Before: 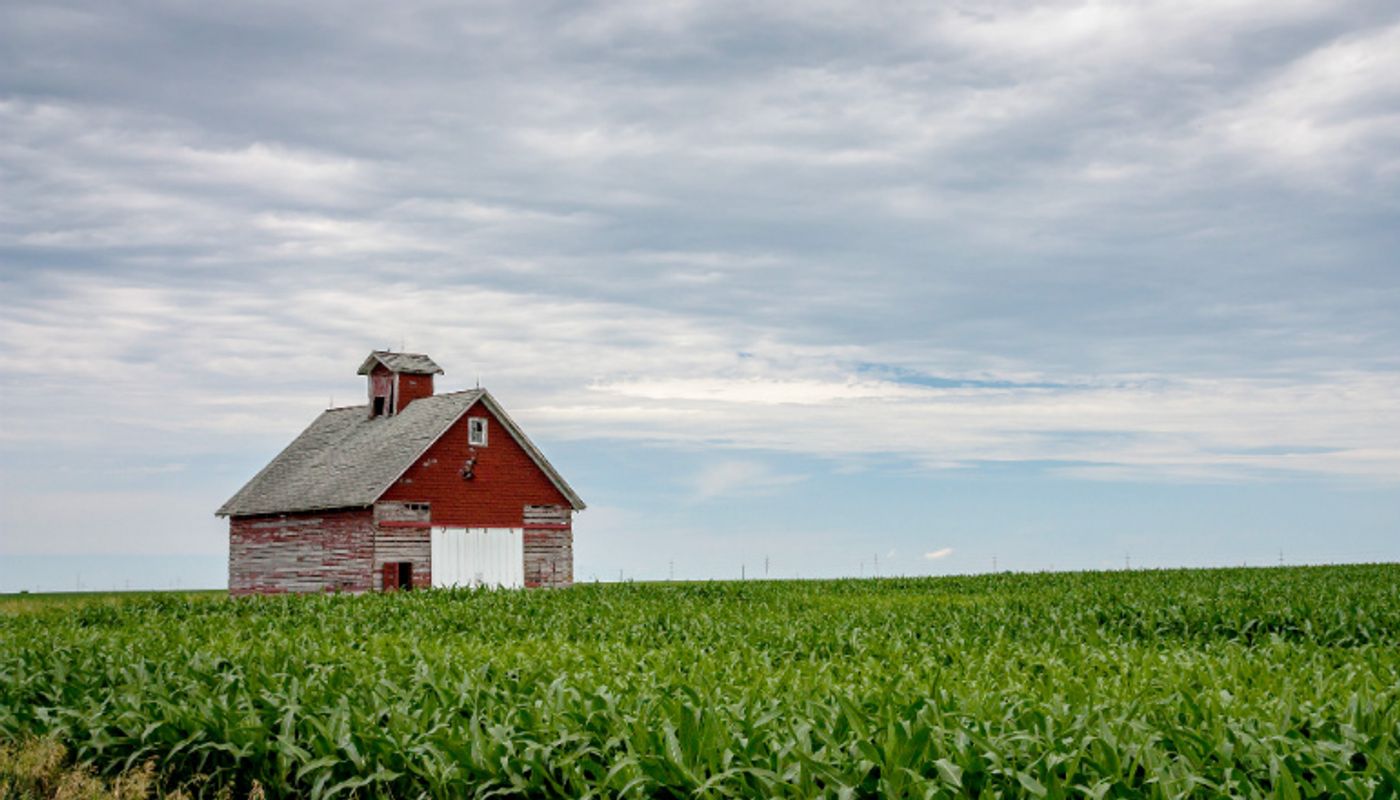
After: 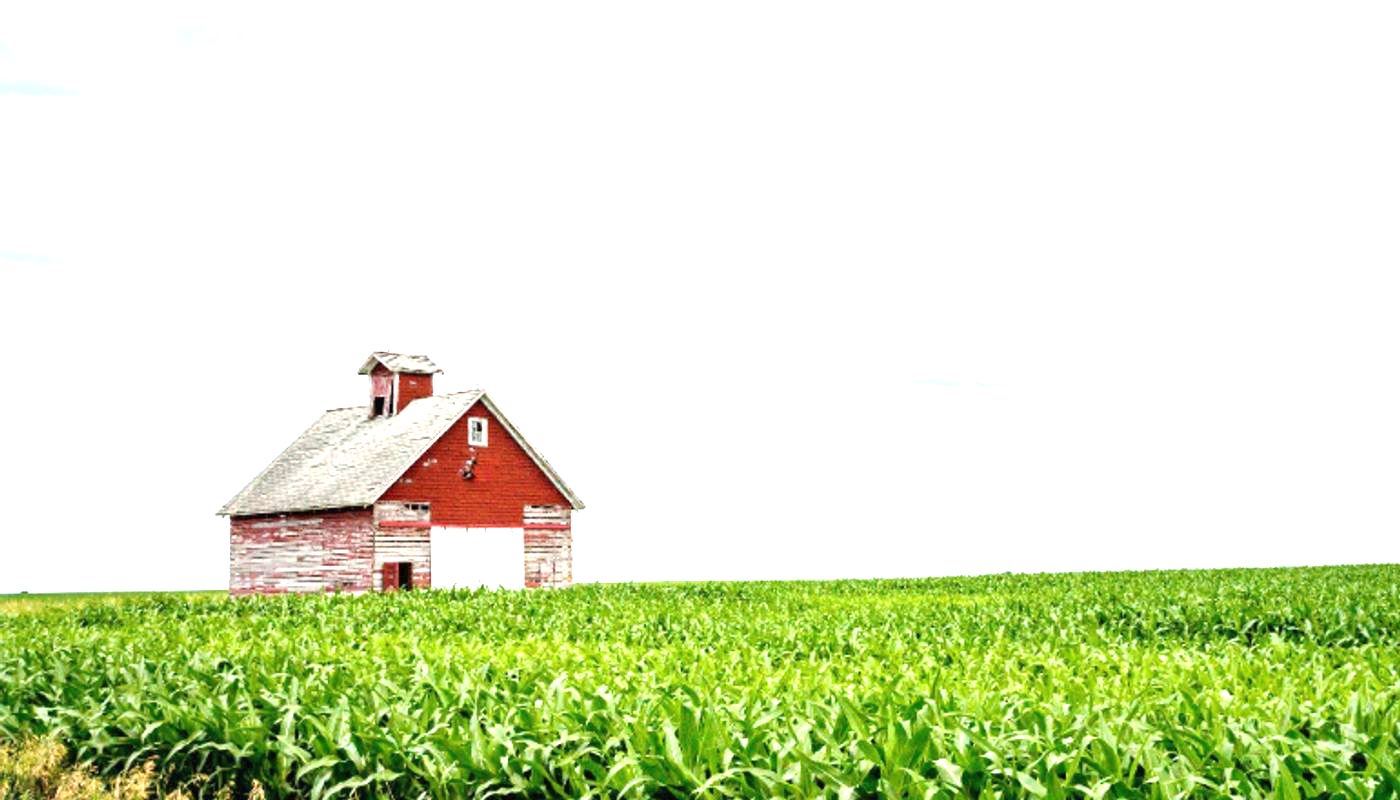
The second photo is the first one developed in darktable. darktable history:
exposure: black level correction 0, exposure 1.883 EV, compensate exposure bias true, compensate highlight preservation false
